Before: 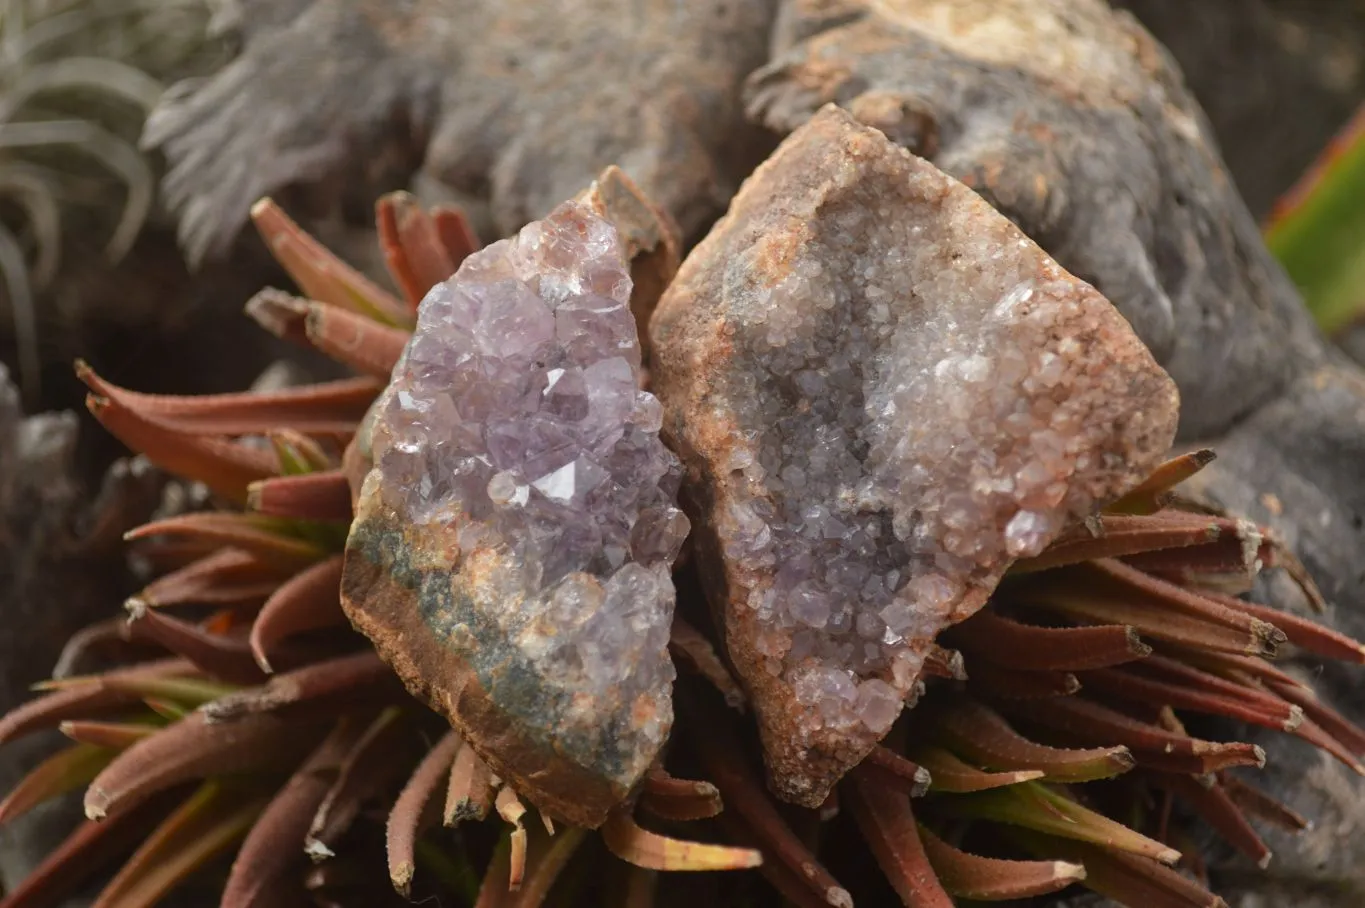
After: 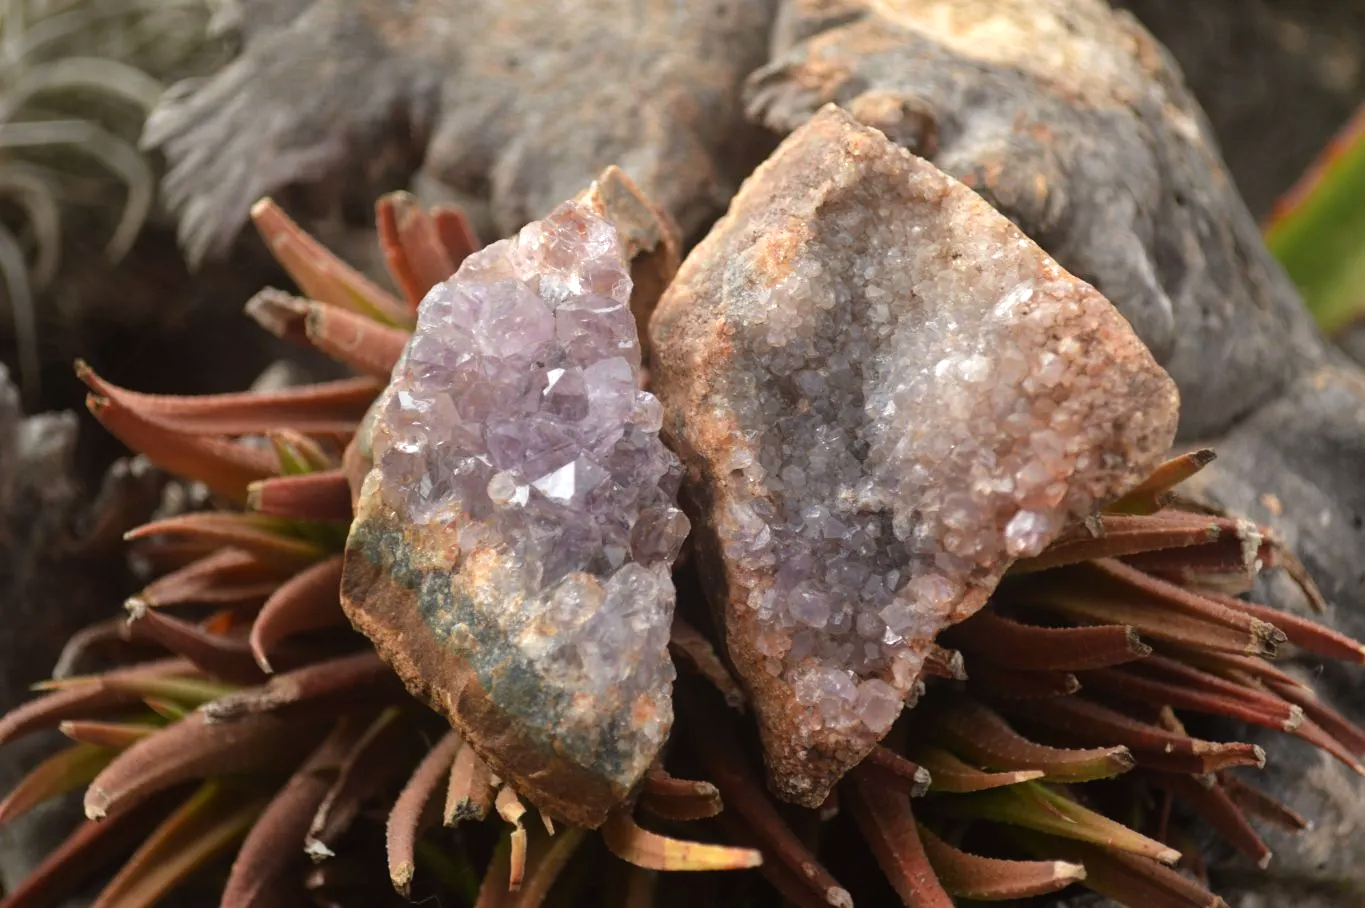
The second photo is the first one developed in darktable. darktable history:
tone equalizer: -8 EV -0.438 EV, -7 EV -0.418 EV, -6 EV -0.31 EV, -5 EV -0.242 EV, -3 EV 0.204 EV, -2 EV 0.333 EV, -1 EV 0.4 EV, +0 EV 0.387 EV
